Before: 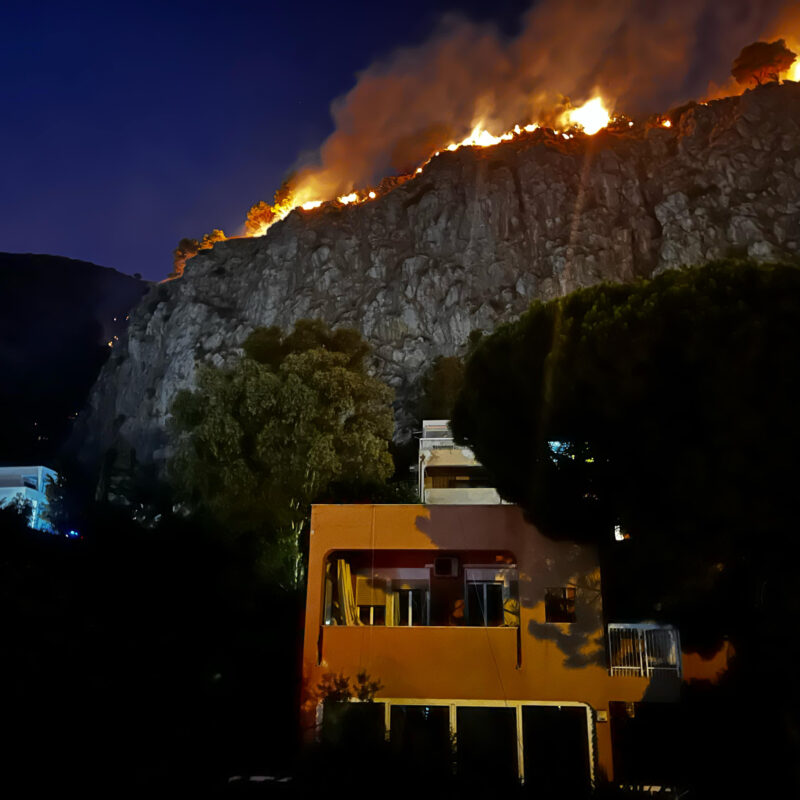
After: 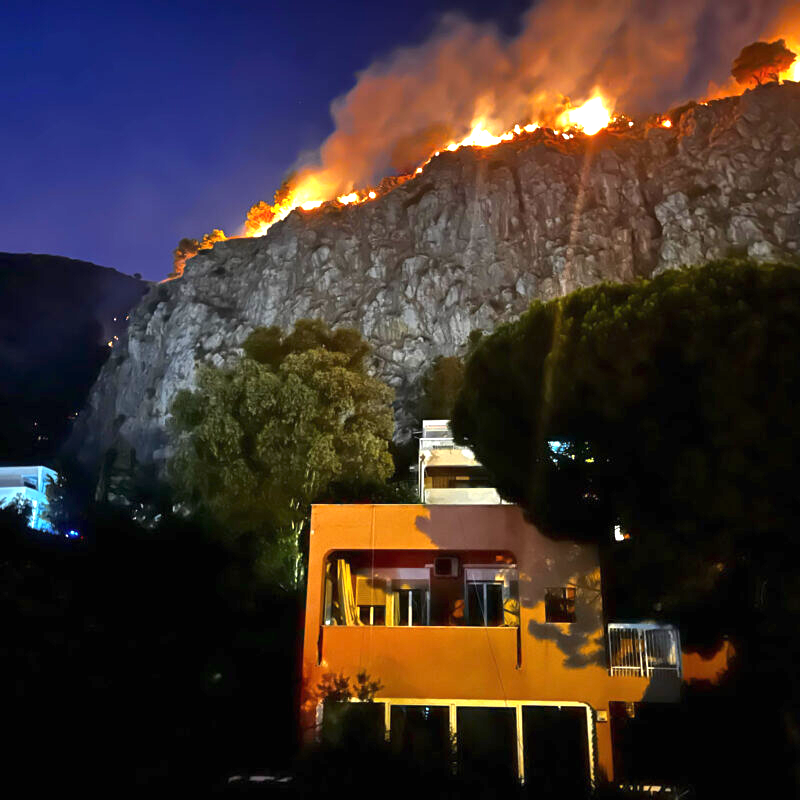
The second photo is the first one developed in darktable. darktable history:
exposure: black level correction 0, exposure 1.489 EV, compensate highlight preservation false
